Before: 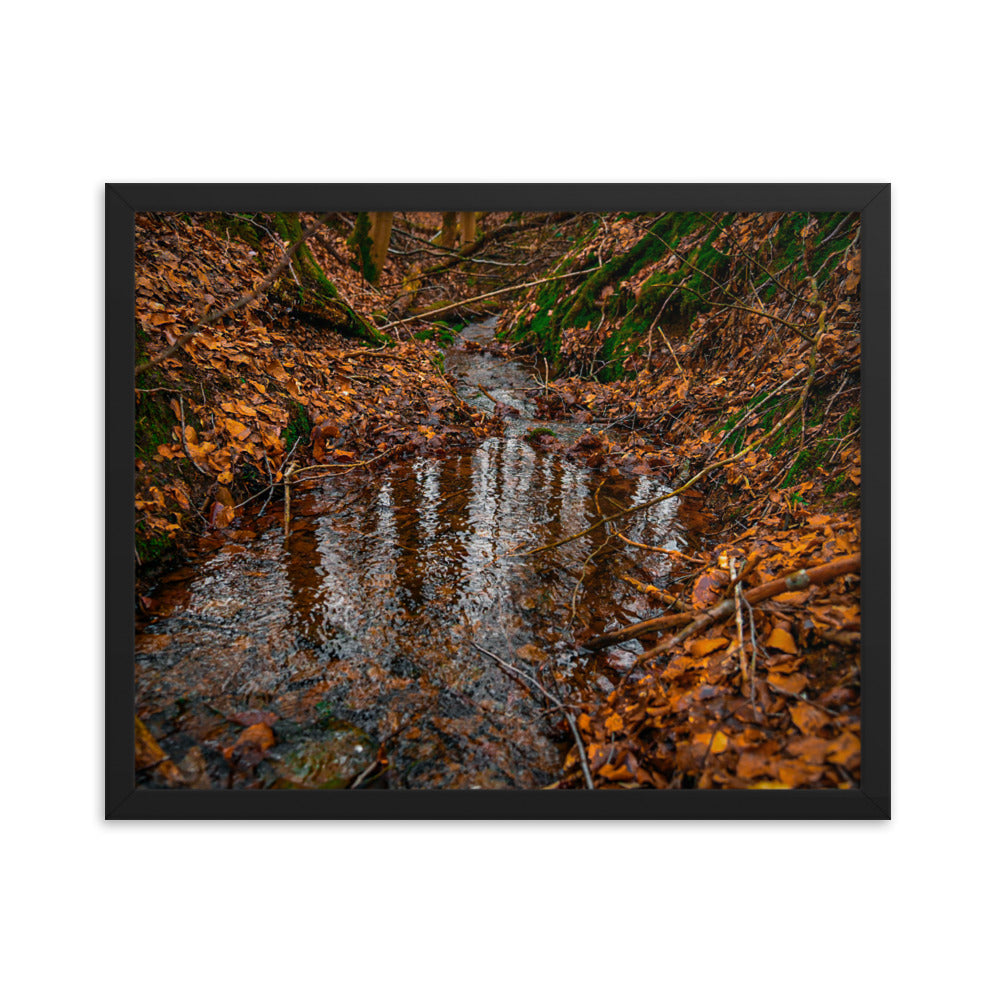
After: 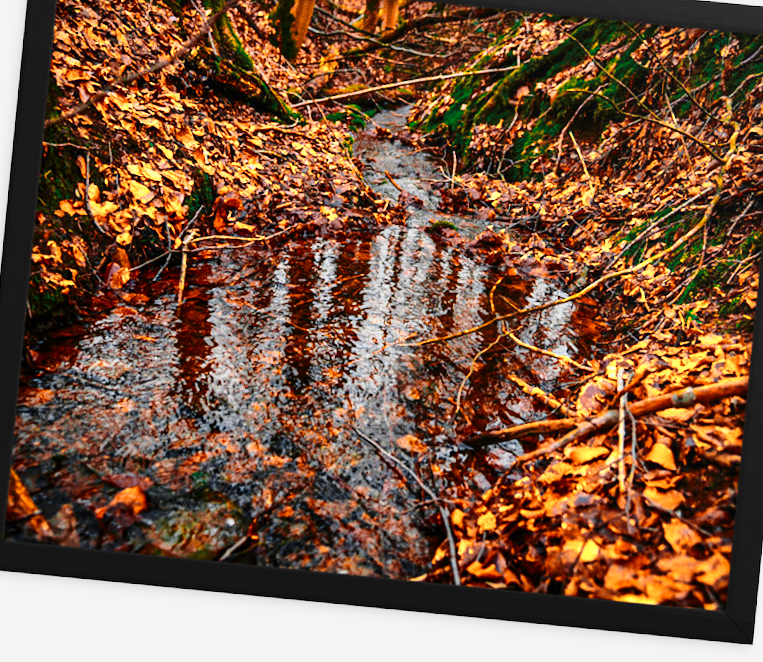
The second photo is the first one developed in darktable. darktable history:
color zones: curves: ch0 [(0.018, 0.548) (0.197, 0.654) (0.425, 0.447) (0.605, 0.658) (0.732, 0.579)]; ch1 [(0.105, 0.531) (0.224, 0.531) (0.386, 0.39) (0.618, 0.456) (0.732, 0.456) (0.956, 0.421)]; ch2 [(0.039, 0.583) (0.215, 0.465) (0.399, 0.544) (0.465, 0.548) (0.614, 0.447) (0.724, 0.43) (0.882, 0.623) (0.956, 0.632)]
crop and rotate: angle -3.37°, left 9.79%, top 20.73%, right 12.42%, bottom 11.82%
rotate and perspective: rotation 2.27°, automatic cropping off
base curve: curves: ch0 [(0, 0) (0.028, 0.03) (0.121, 0.232) (0.46, 0.748) (0.859, 0.968) (1, 1)], preserve colors none
tone curve: curves: ch0 [(0, 0) (0.087, 0.054) (0.281, 0.245) (0.532, 0.514) (0.835, 0.818) (0.994, 0.955)]; ch1 [(0, 0) (0.27, 0.195) (0.406, 0.435) (0.452, 0.474) (0.495, 0.5) (0.514, 0.508) (0.537, 0.556) (0.654, 0.689) (1, 1)]; ch2 [(0, 0) (0.269, 0.299) (0.459, 0.441) (0.498, 0.499) (0.523, 0.52) (0.551, 0.549) (0.633, 0.625) (0.659, 0.681) (0.718, 0.764) (1, 1)], color space Lab, independent channels, preserve colors none
